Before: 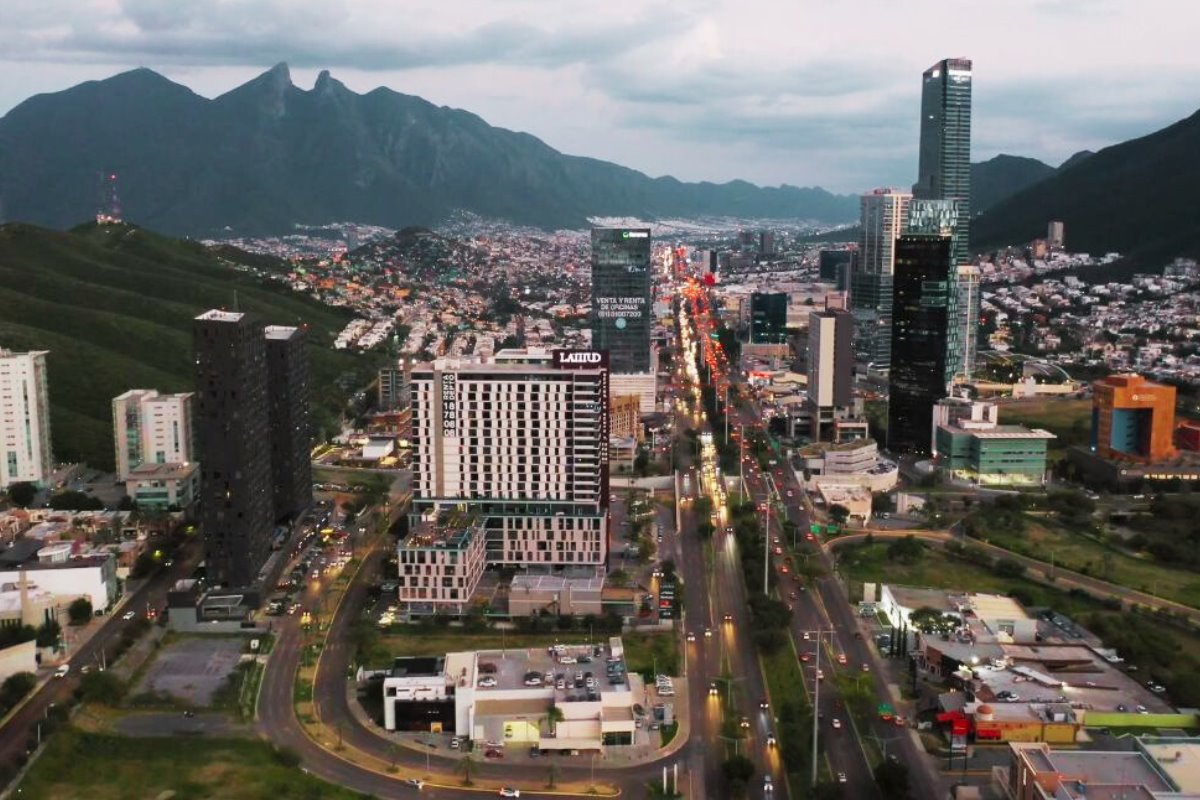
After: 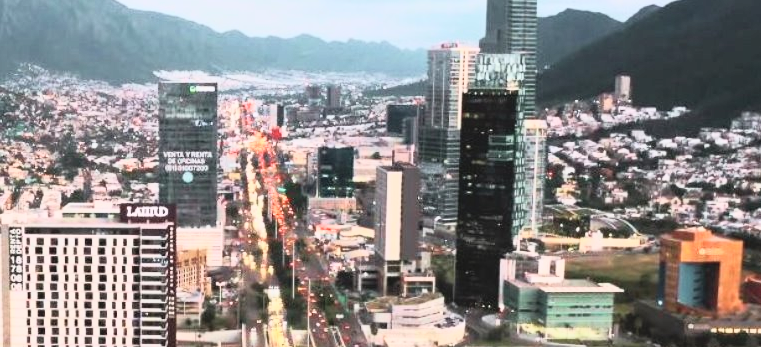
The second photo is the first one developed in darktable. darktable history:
crop: left 36.085%, top 18.285%, right 0.478%, bottom 38.297%
contrast brightness saturation: contrast 0.105, brightness 0.012, saturation 0.021
tone curve: curves: ch0 [(0, 0.052) (0.207, 0.35) (0.392, 0.592) (0.54, 0.803) (0.725, 0.922) (0.99, 0.974)], color space Lab, independent channels, preserve colors none
